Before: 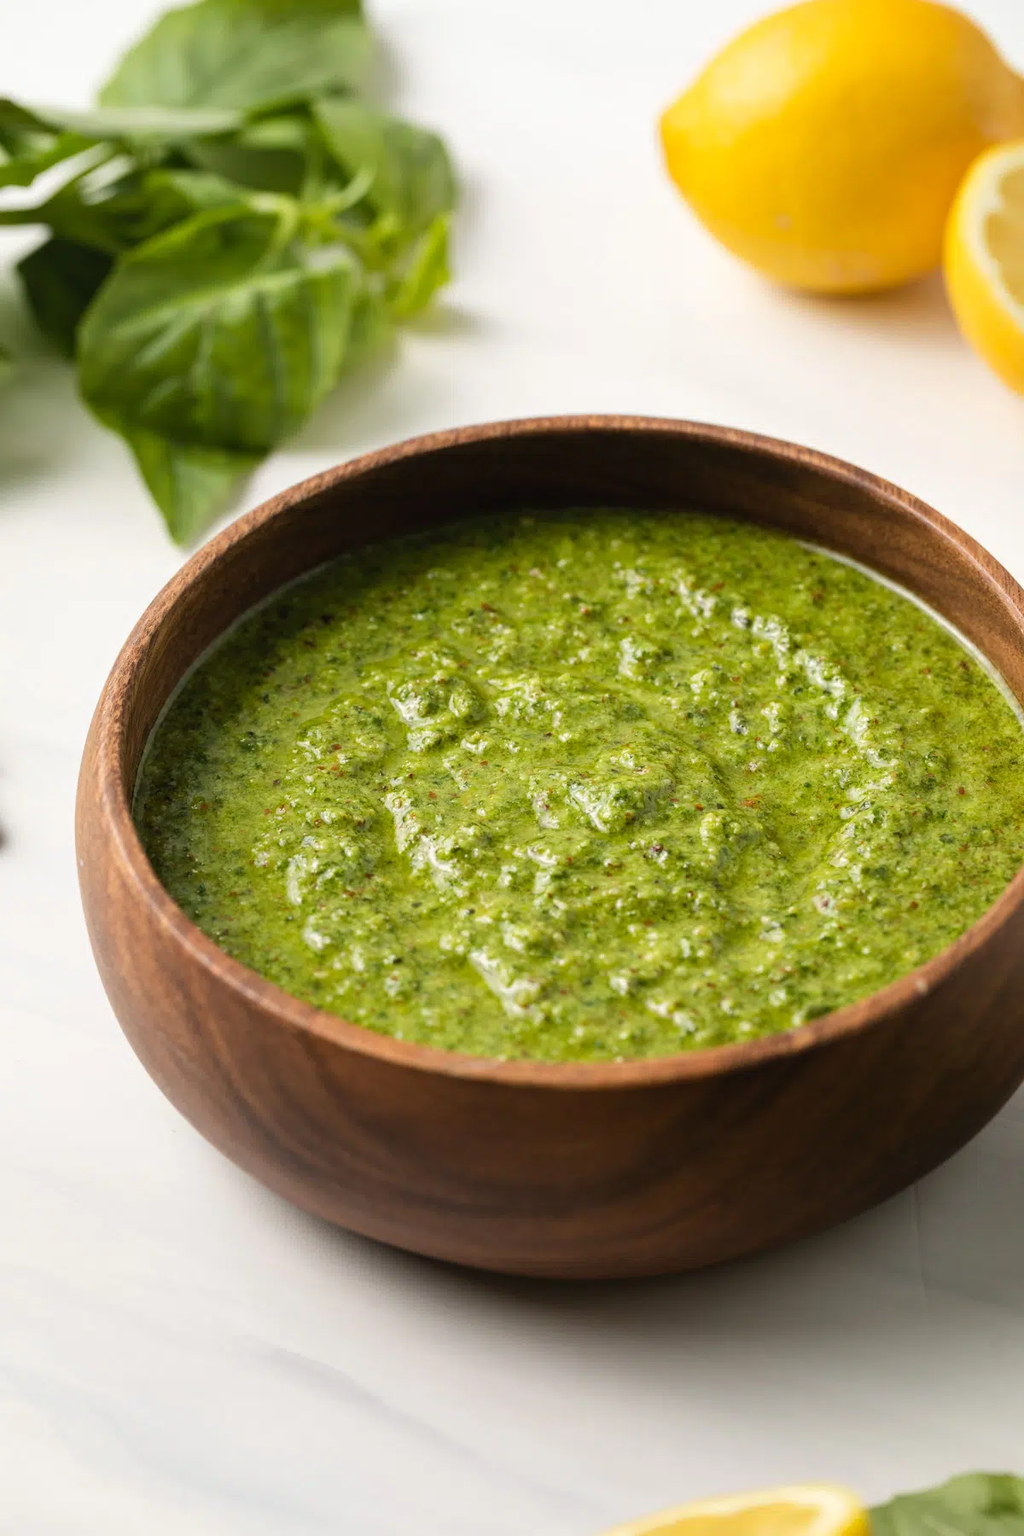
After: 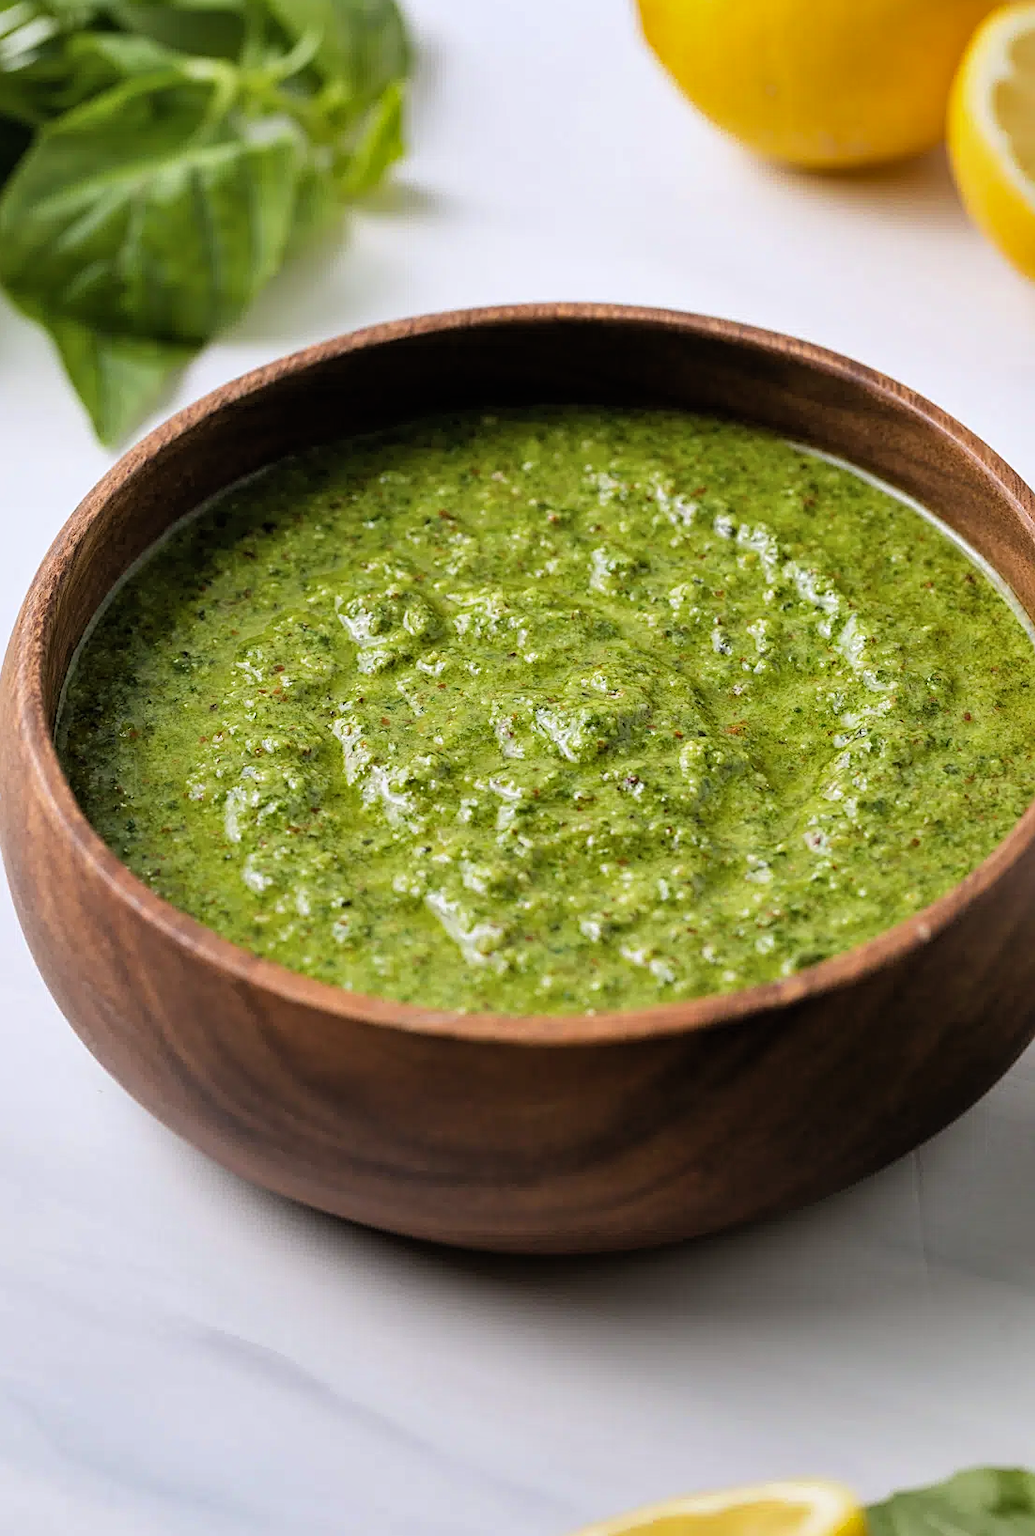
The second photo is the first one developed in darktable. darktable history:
shadows and highlights: shadows 52.62, soften with gaussian
crop and rotate: left 8.14%, top 9.139%
color calibration: illuminant as shot in camera, x 0.358, y 0.373, temperature 4628.91 K
filmic rgb: middle gray luminance 18.42%, black relative exposure -11.44 EV, white relative exposure 2.6 EV, threshold 3.02 EV, target black luminance 0%, hardness 8.42, latitude 98.42%, contrast 1.081, shadows ↔ highlights balance 0.581%, add noise in highlights 0.001, color science v3 (2019), use custom middle-gray values true, contrast in highlights soft, enable highlight reconstruction true
sharpen: on, module defaults
